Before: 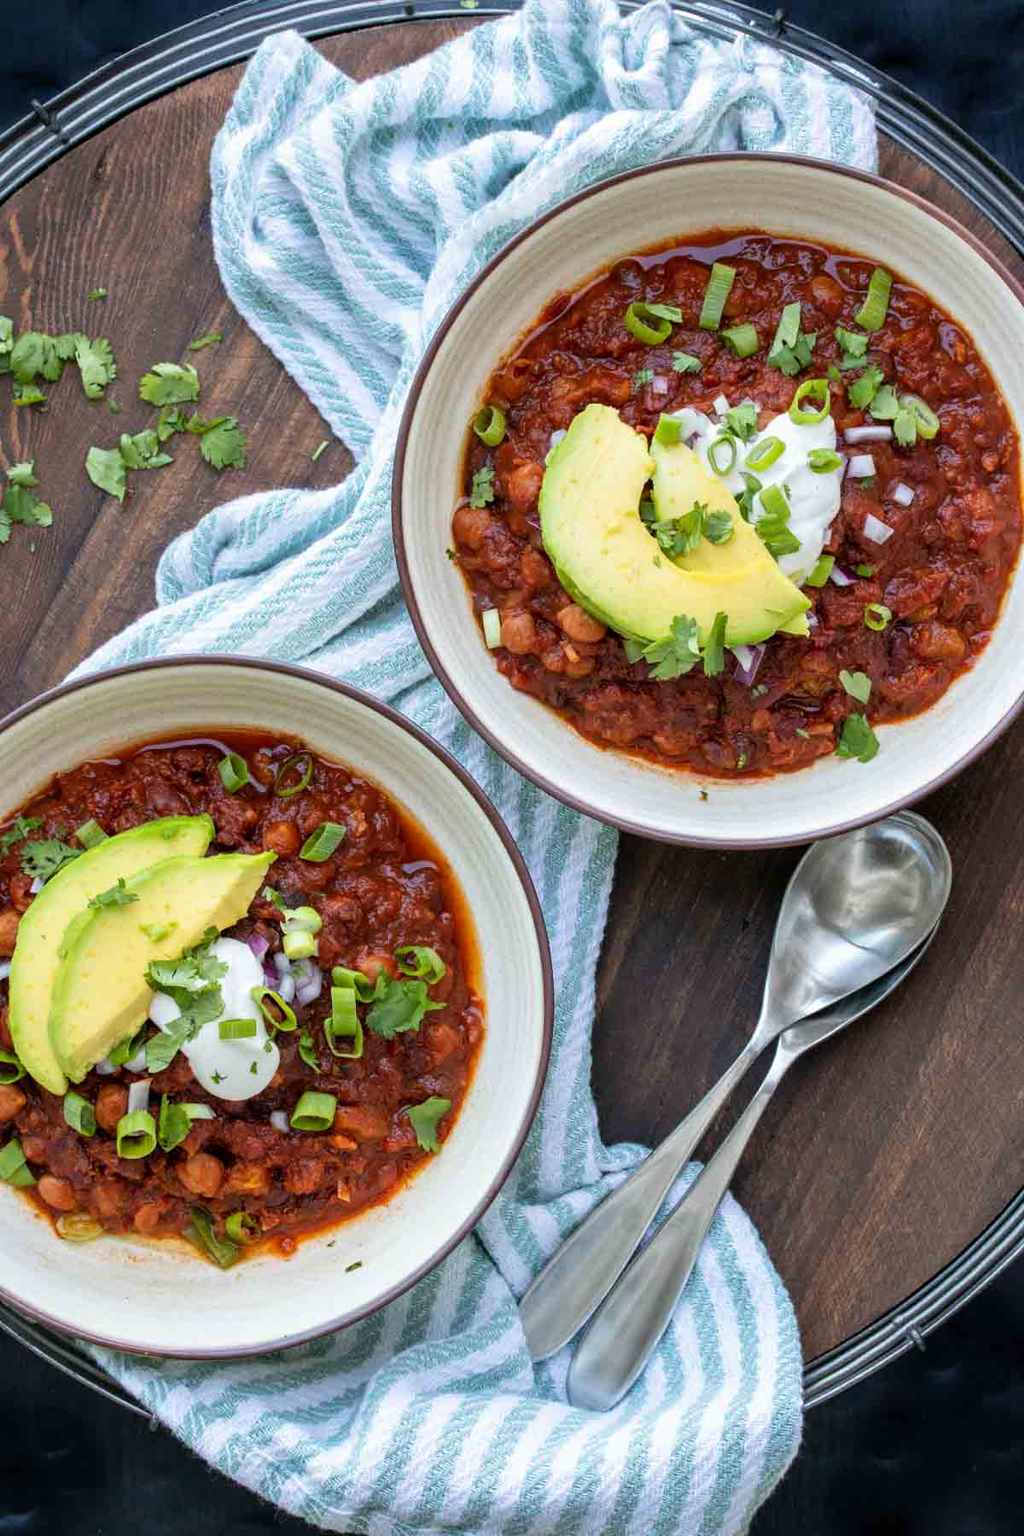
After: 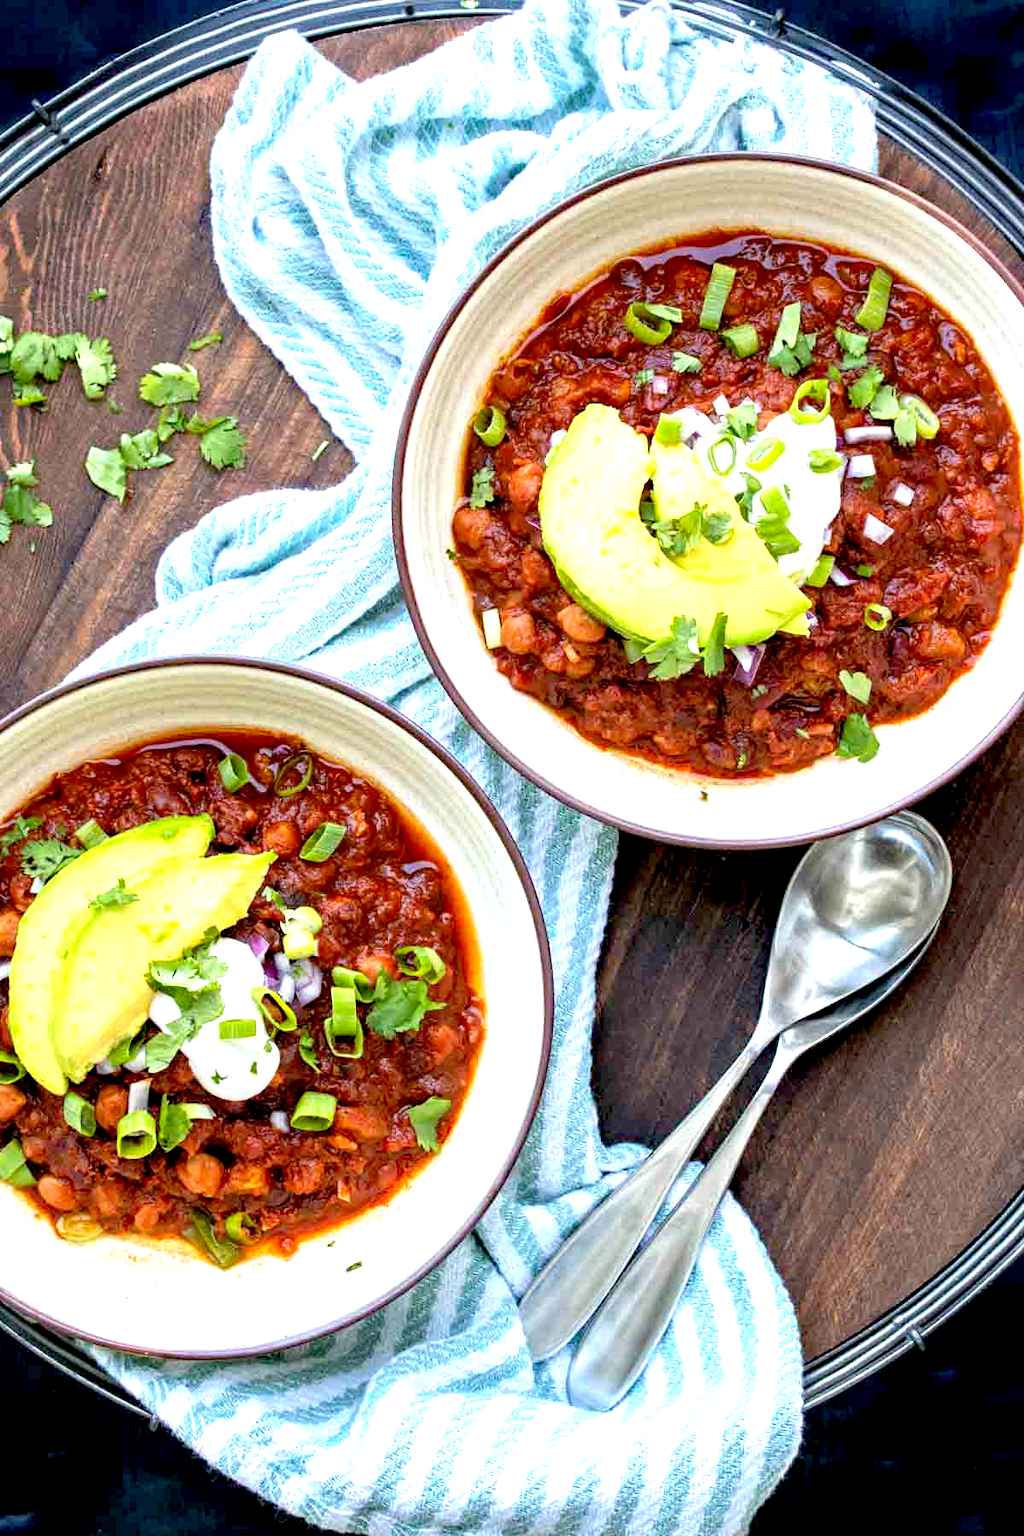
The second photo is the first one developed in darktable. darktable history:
exposure: black level correction 0.01, exposure 1 EV, compensate highlight preservation false
haze removal: compatibility mode true, adaptive false
